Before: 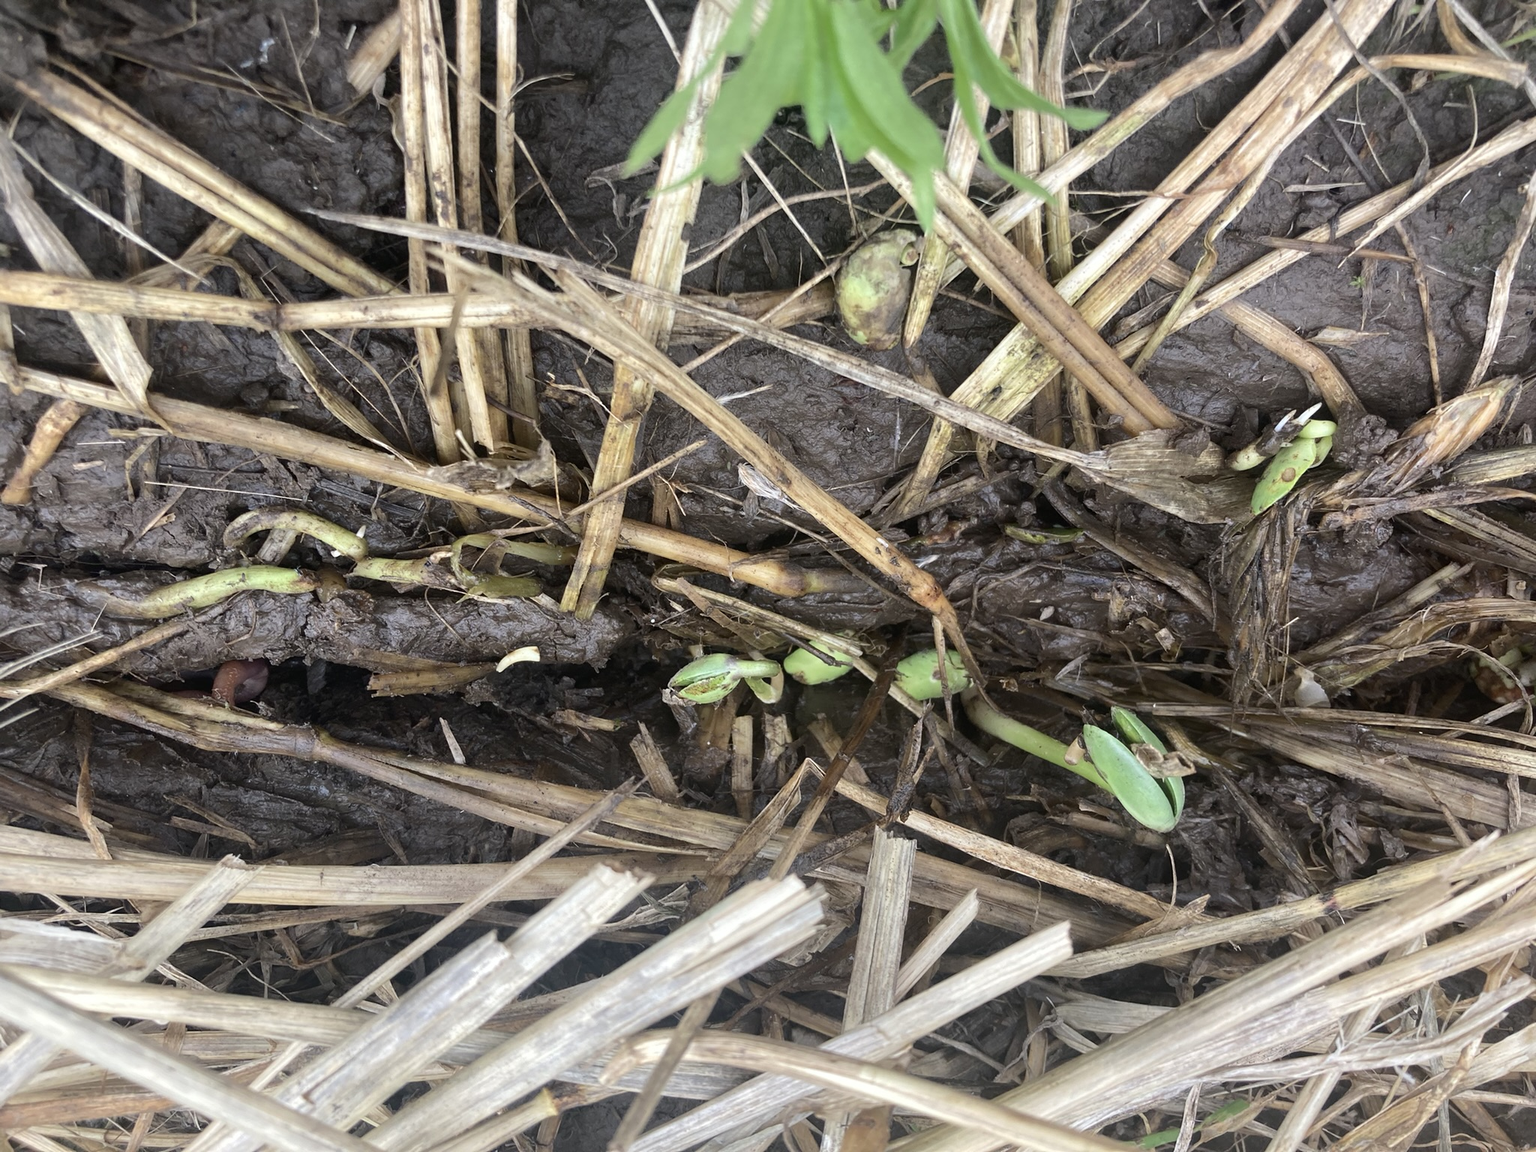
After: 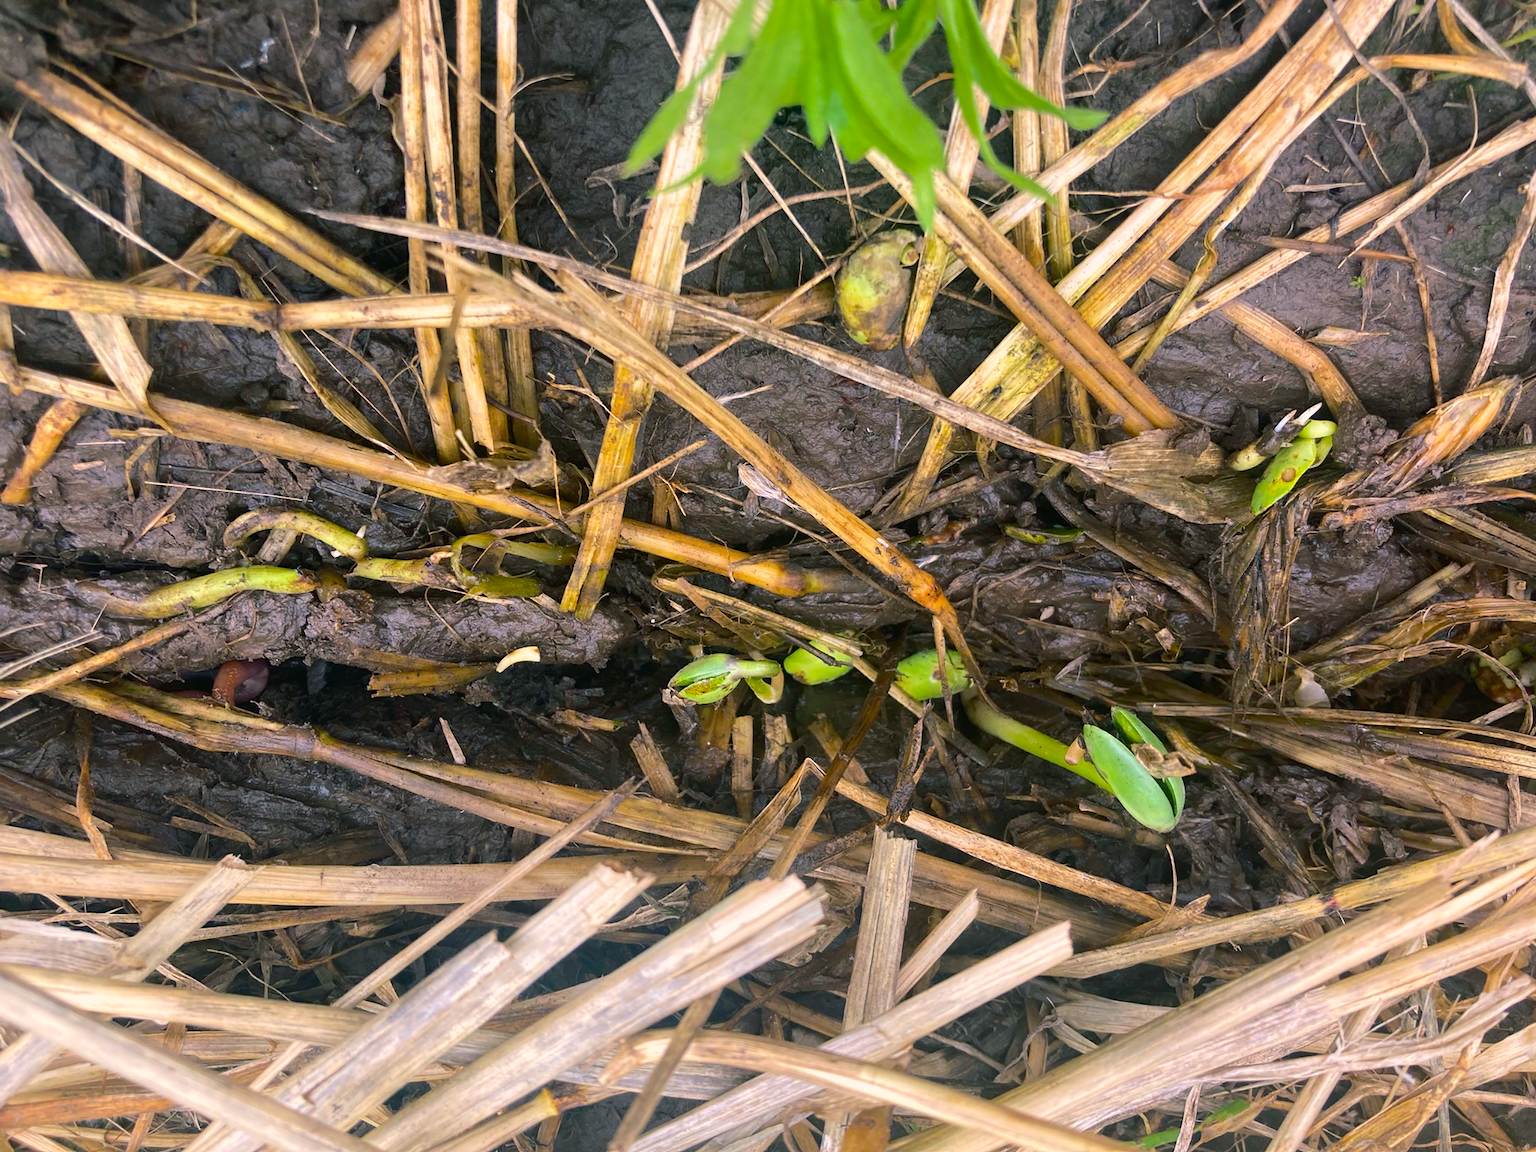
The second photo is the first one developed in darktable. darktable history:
color balance rgb: shadows lift › luminance -7.733%, shadows lift › chroma 2.389%, shadows lift › hue 166.83°, highlights gain › chroma 2.363%, highlights gain › hue 35.21°, linear chroma grading › global chroma 14.344%, perceptual saturation grading › global saturation 39.067%, global vibrance 23.804%
